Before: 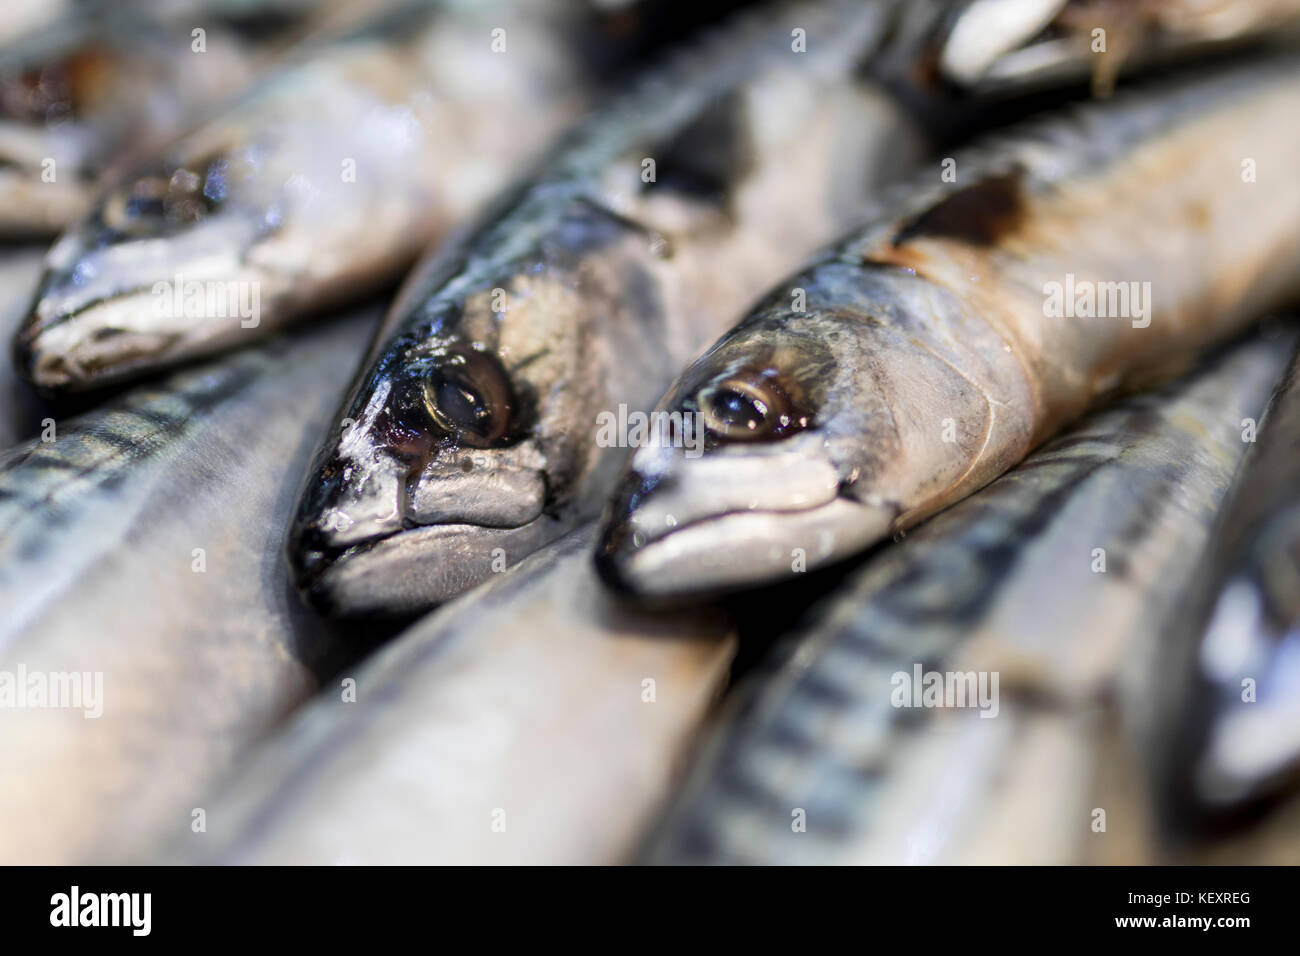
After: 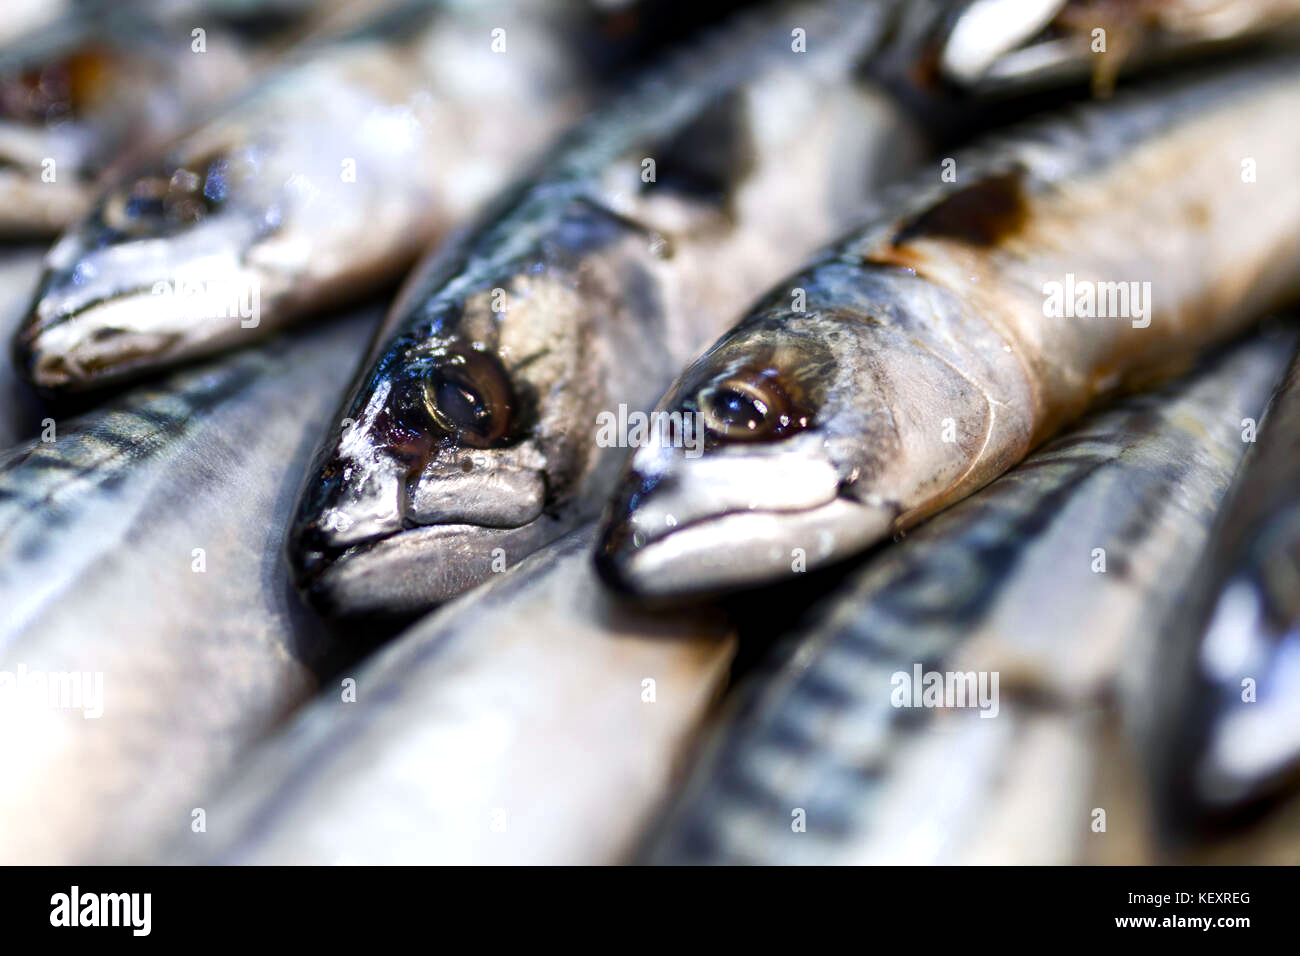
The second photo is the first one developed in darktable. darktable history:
white balance: red 0.98, blue 1.034
color balance rgb: perceptual saturation grading › highlights -29.58%, perceptual saturation grading › mid-tones 29.47%, perceptual saturation grading › shadows 59.73%, perceptual brilliance grading › global brilliance -17.79%, perceptual brilliance grading › highlights 28.73%, global vibrance 15.44%
